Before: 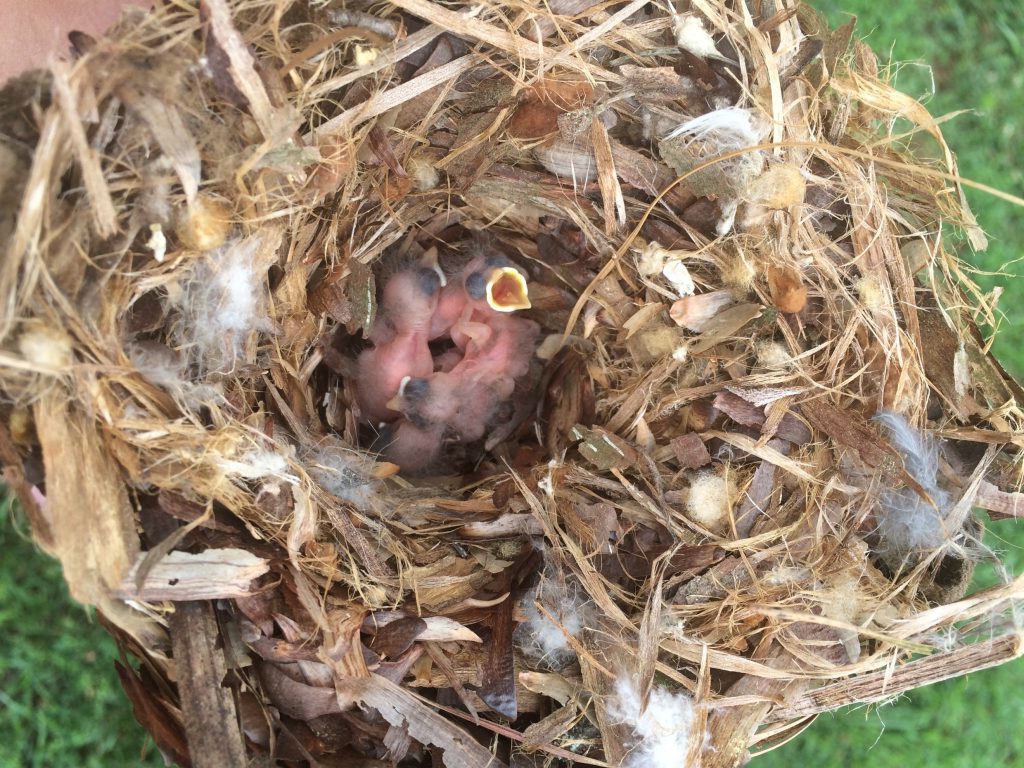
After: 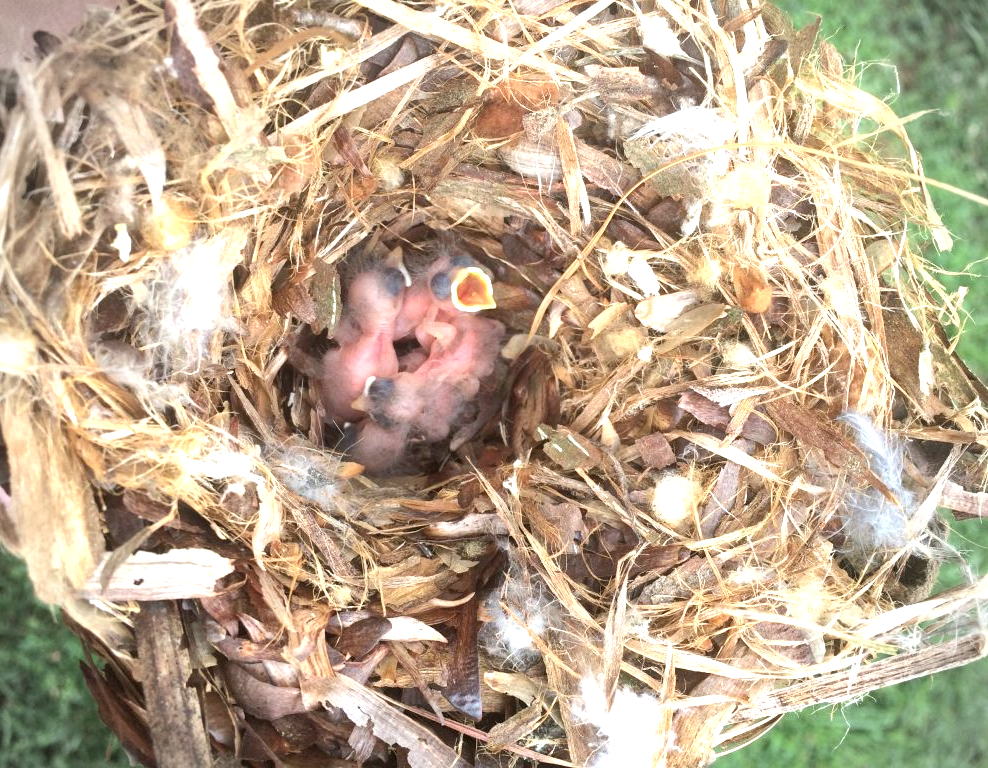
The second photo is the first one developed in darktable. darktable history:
vignetting: fall-off radius 46.18%, dithering 8-bit output
exposure: black level correction 0.001, exposure 0.961 EV, compensate highlight preservation false
crop and rotate: left 3.466%
color calibration: illuminant same as pipeline (D50), x 0.345, y 0.358, temperature 4978.66 K, saturation algorithm version 1 (2020)
